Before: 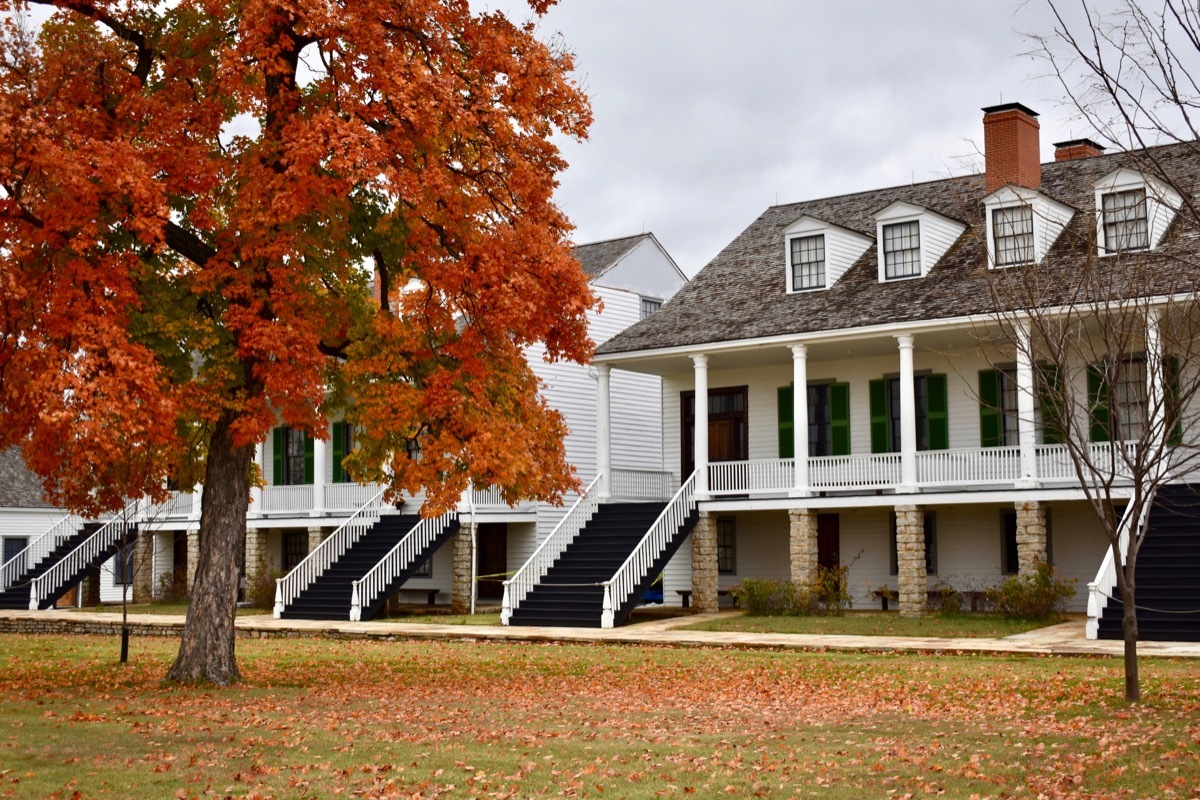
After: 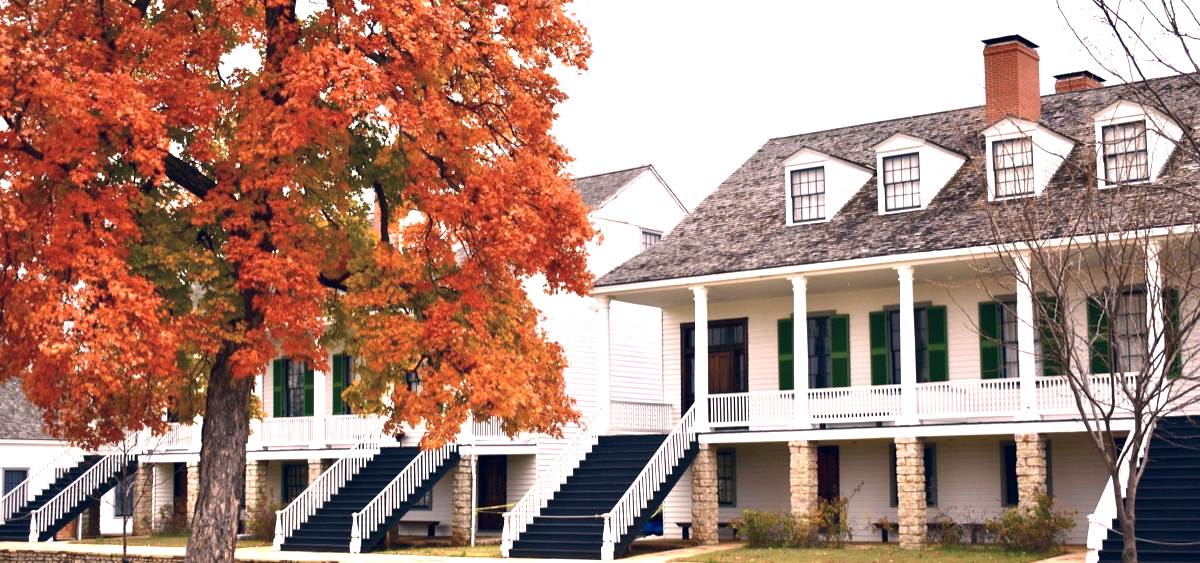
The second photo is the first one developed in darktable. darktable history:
crop and rotate: top 8.535%, bottom 21.07%
color correction: highlights a* 13.88, highlights b* 6.1, shadows a* -5.21, shadows b* -15.39, saturation 0.836
exposure: exposure 1.162 EV, compensate exposure bias true, compensate highlight preservation false
